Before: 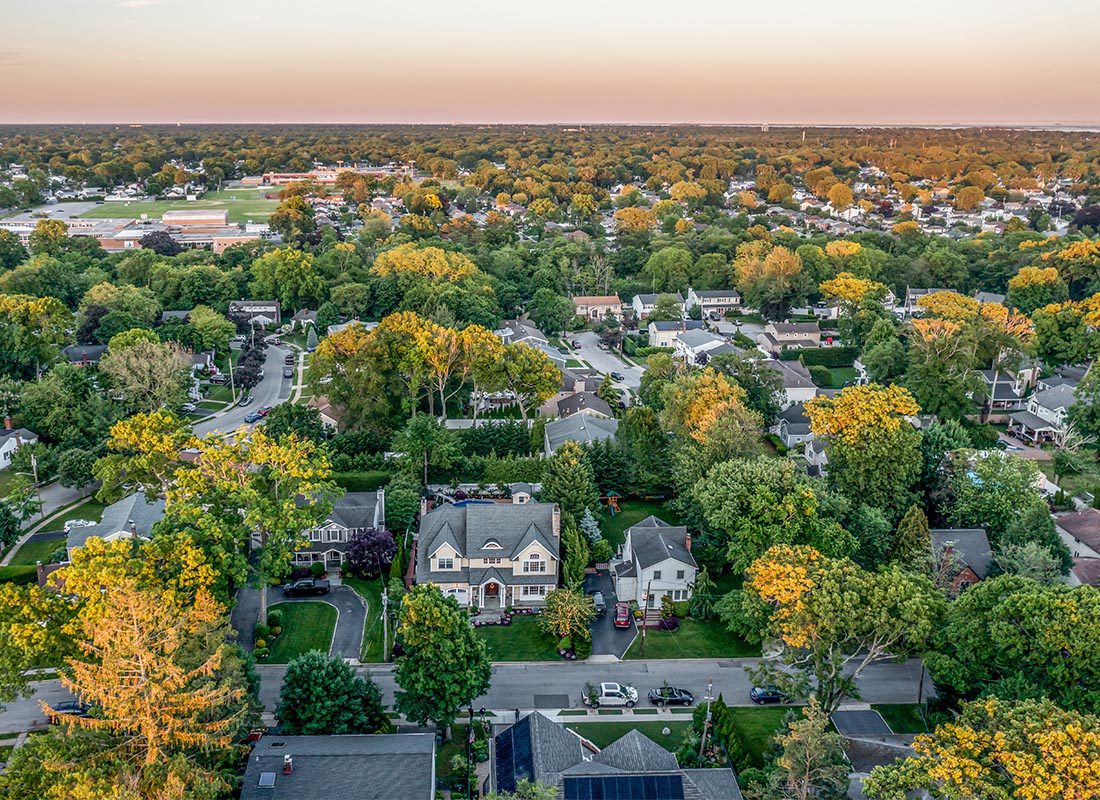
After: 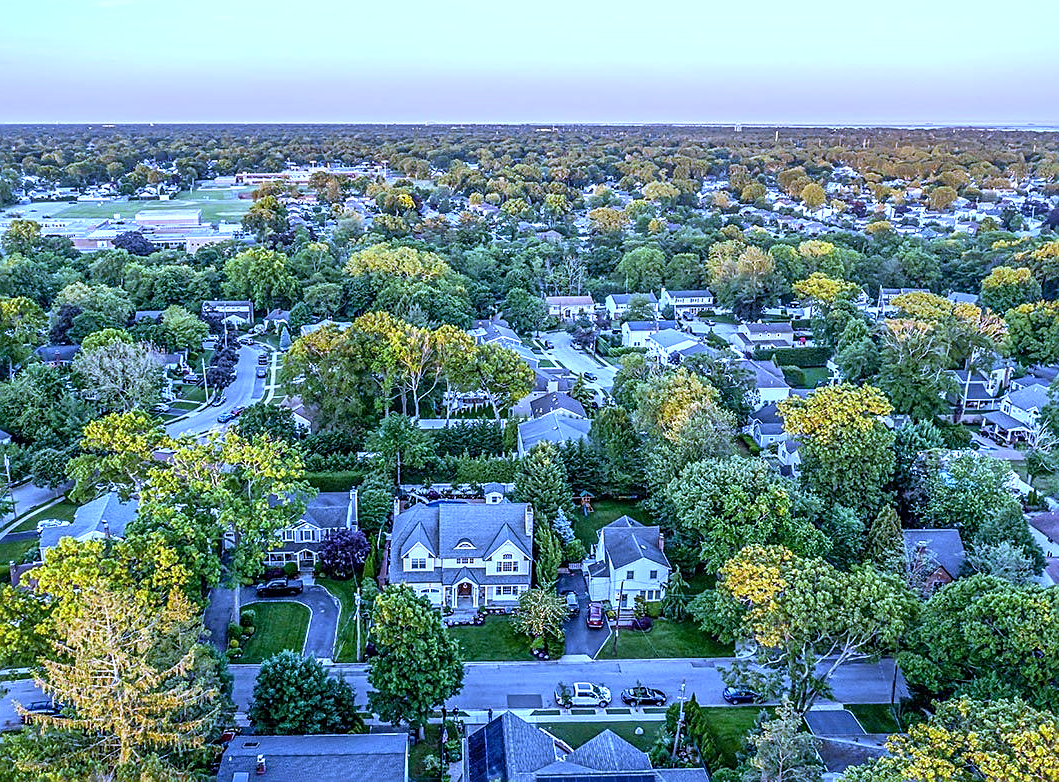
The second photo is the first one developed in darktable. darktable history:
crop and rotate: left 2.536%, right 1.107%, bottom 2.246%
tone equalizer: on, module defaults
exposure: black level correction 0, exposure 0.5 EV, compensate exposure bias true, compensate highlight preservation false
white balance: red 0.766, blue 1.537
sharpen: on, module defaults
